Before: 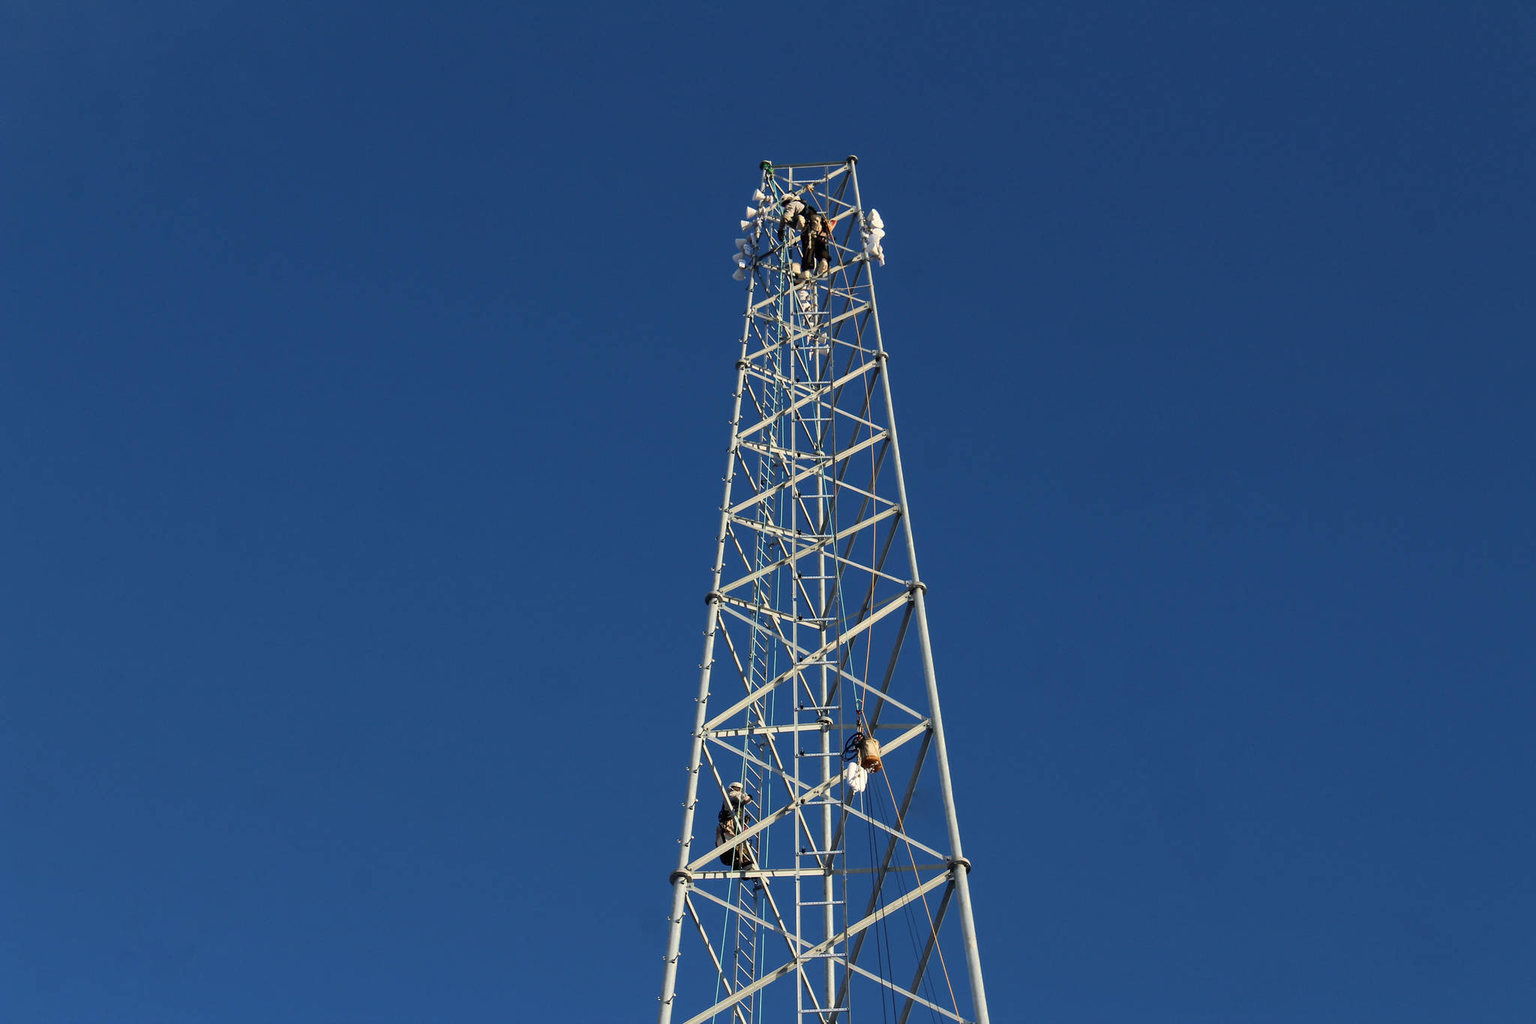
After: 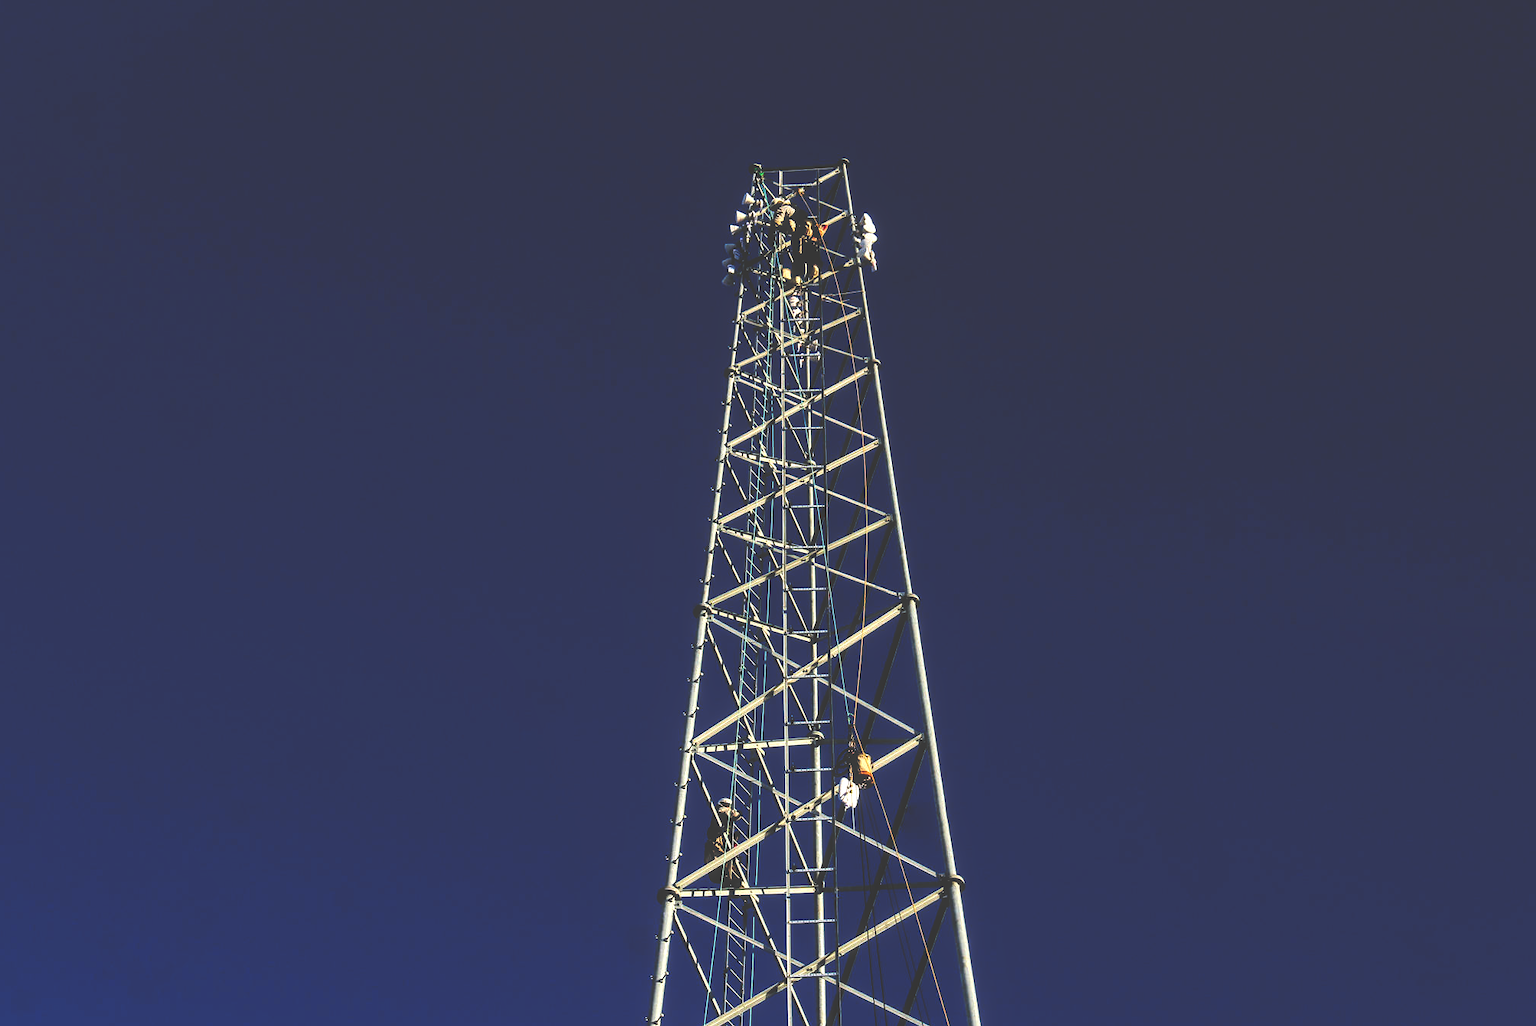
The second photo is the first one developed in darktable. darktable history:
local contrast: detail 150%
crop: left 1.694%, right 0.279%, bottom 1.751%
base curve: curves: ch0 [(0, 0.036) (0.083, 0.04) (0.804, 1)], preserve colors none
